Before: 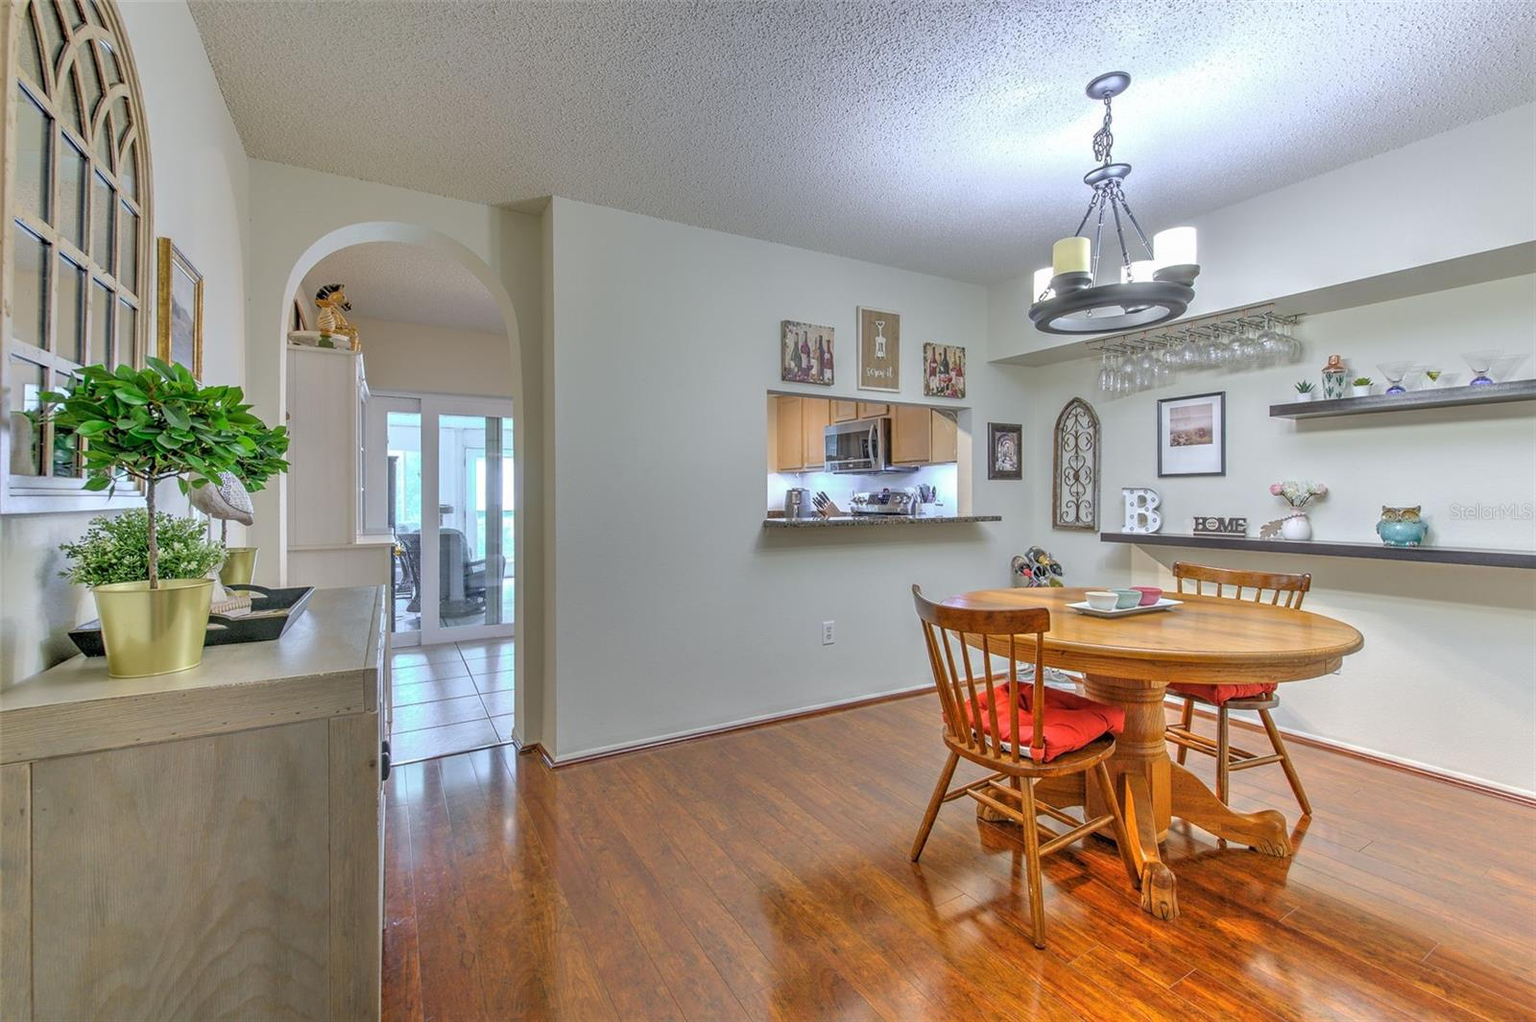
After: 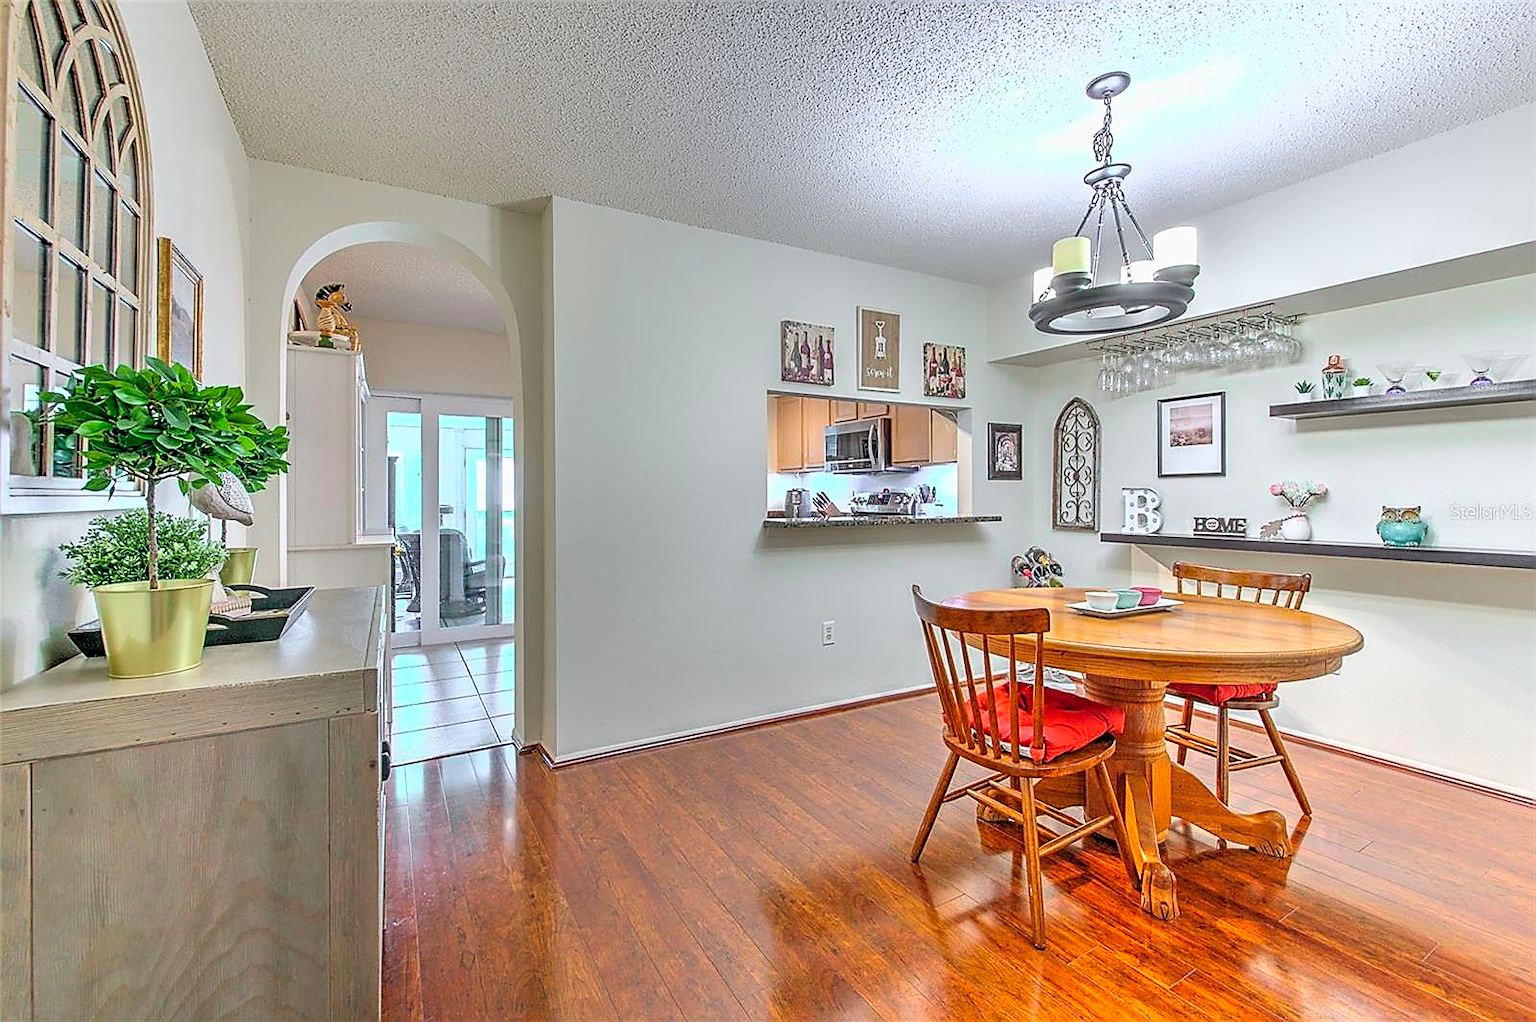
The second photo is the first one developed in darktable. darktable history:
sharpen: radius 1.416, amount 1.234, threshold 0.616
tone curve: curves: ch0 [(0, 0) (0.051, 0.047) (0.102, 0.099) (0.236, 0.249) (0.429, 0.473) (0.67, 0.755) (0.875, 0.948) (1, 0.985)]; ch1 [(0, 0) (0.339, 0.298) (0.402, 0.363) (0.453, 0.413) (0.485, 0.469) (0.494, 0.493) (0.504, 0.502) (0.515, 0.526) (0.563, 0.591) (0.597, 0.639) (0.834, 0.888) (1, 1)]; ch2 [(0, 0) (0.362, 0.353) (0.425, 0.439) (0.501, 0.501) (0.537, 0.538) (0.58, 0.59) (0.642, 0.669) (0.773, 0.856) (1, 1)], color space Lab, independent channels, preserve colors none
